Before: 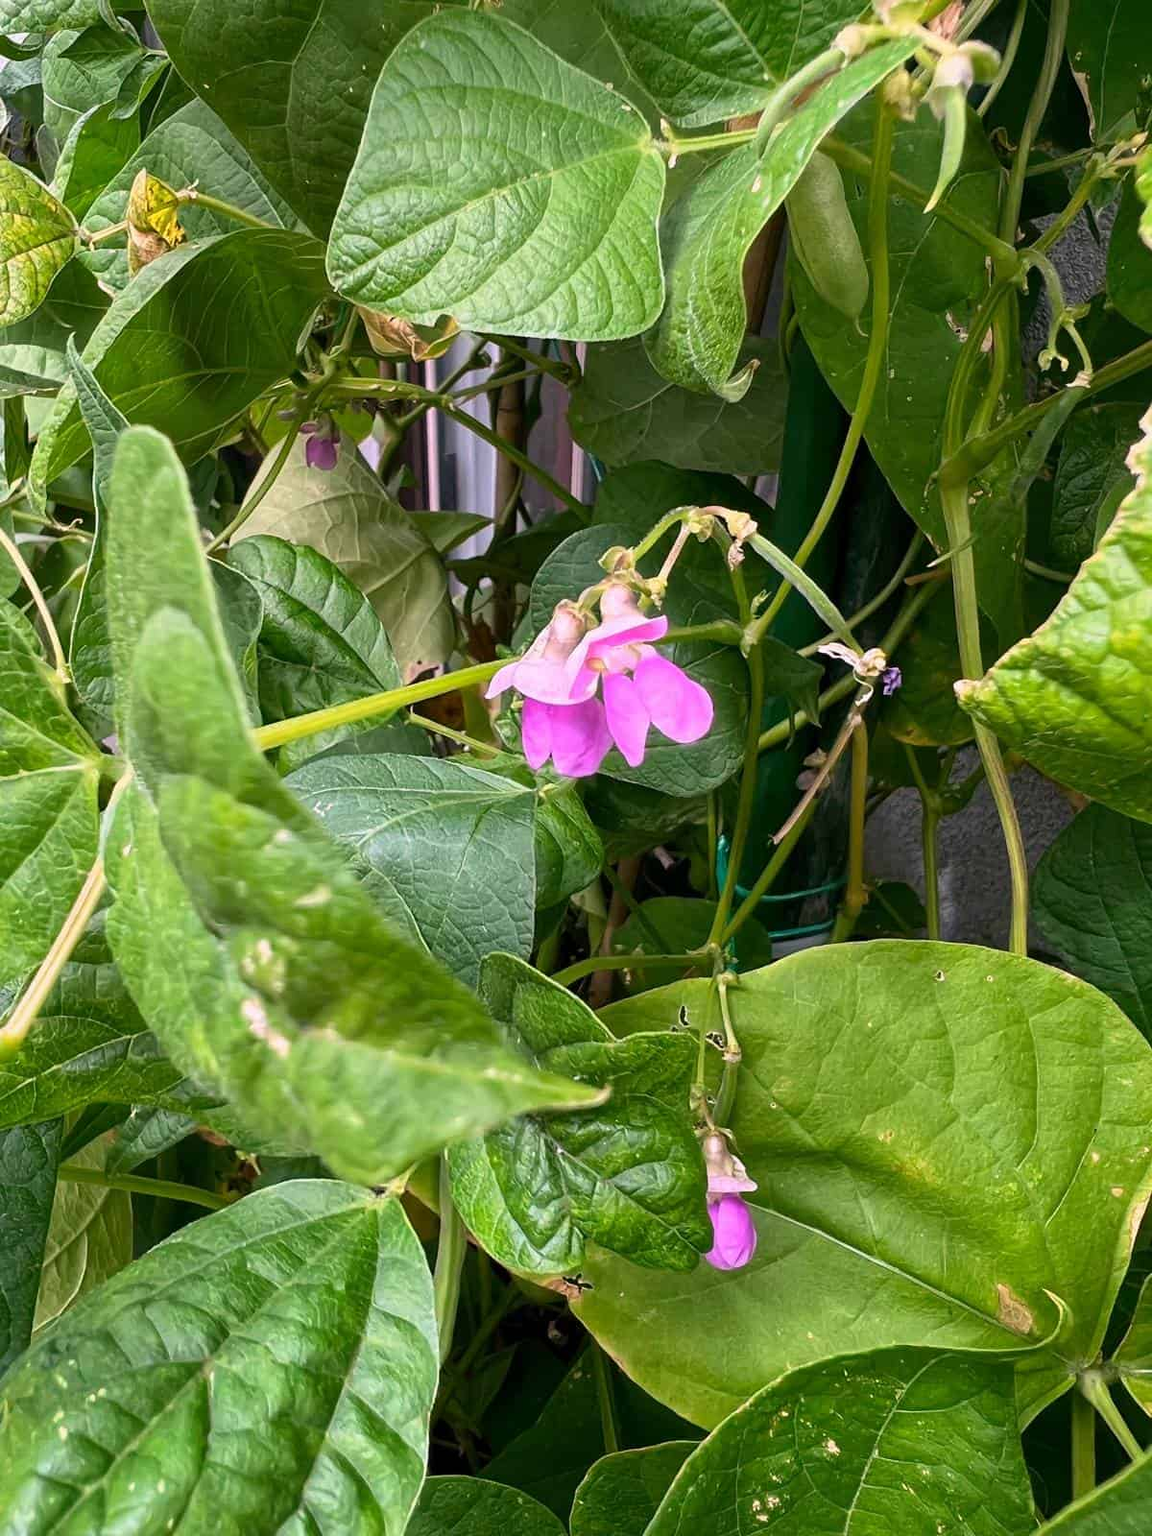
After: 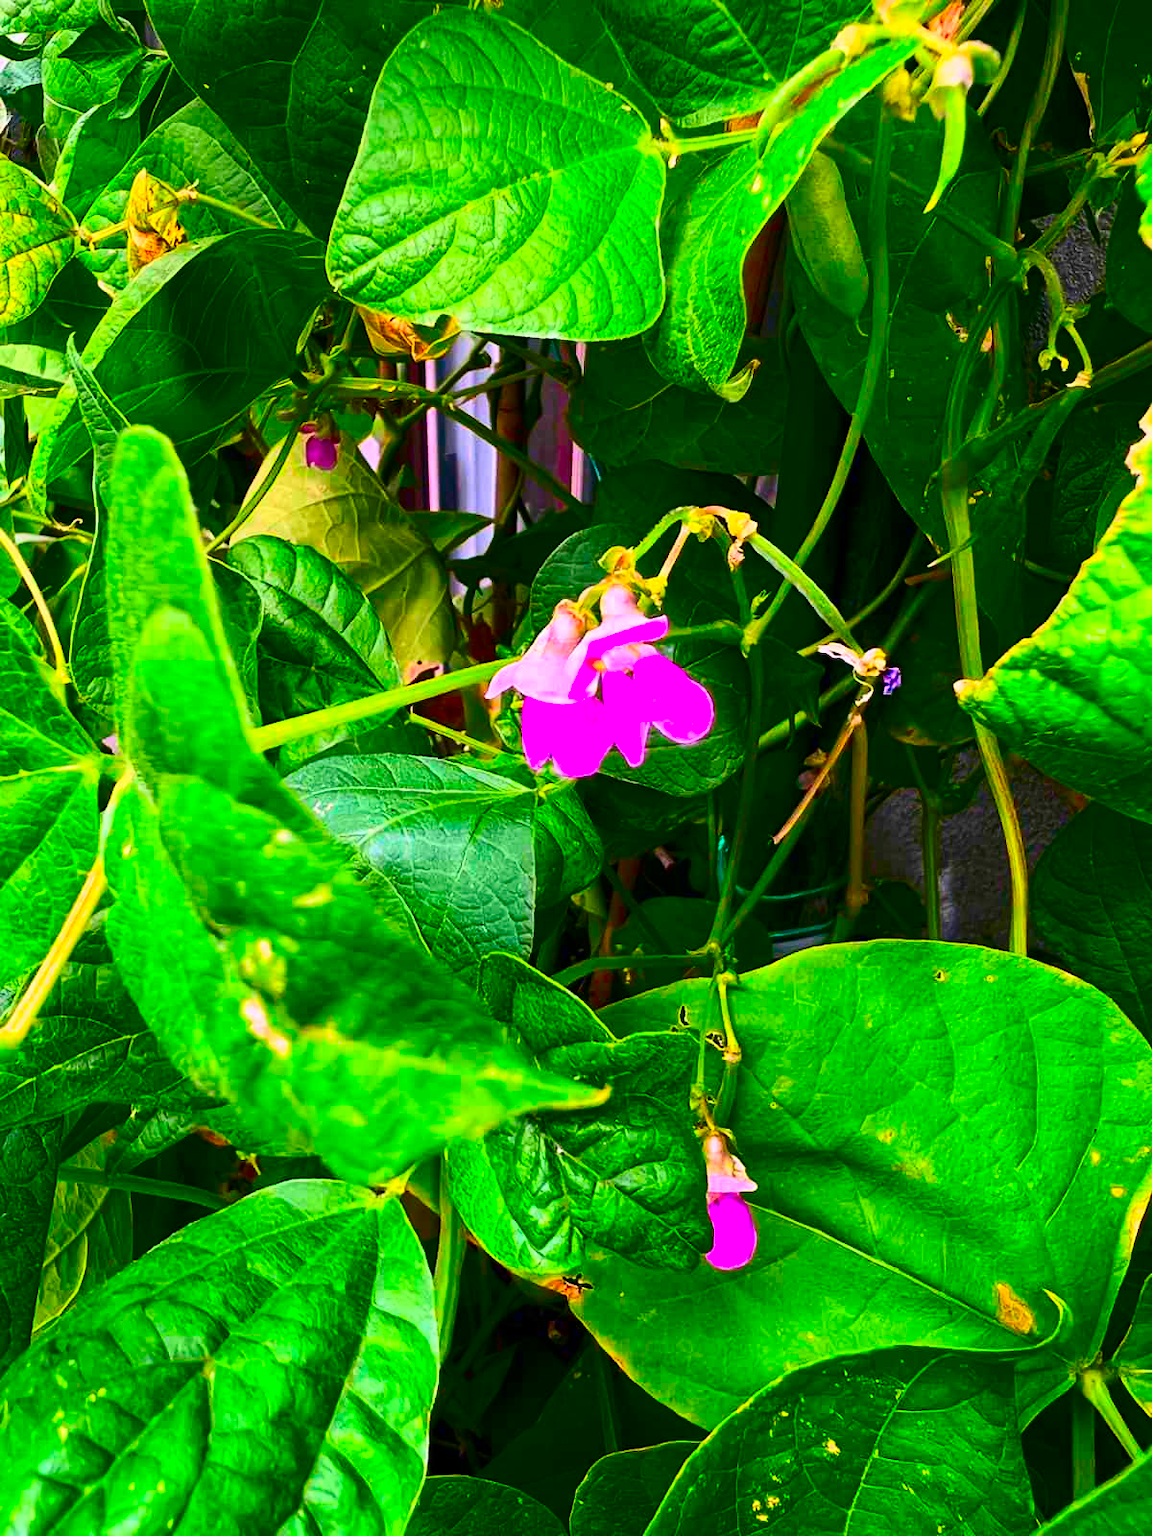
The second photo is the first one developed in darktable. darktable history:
contrast brightness saturation: contrast 0.28
color correction: highlights b* 0.045, saturation 3
